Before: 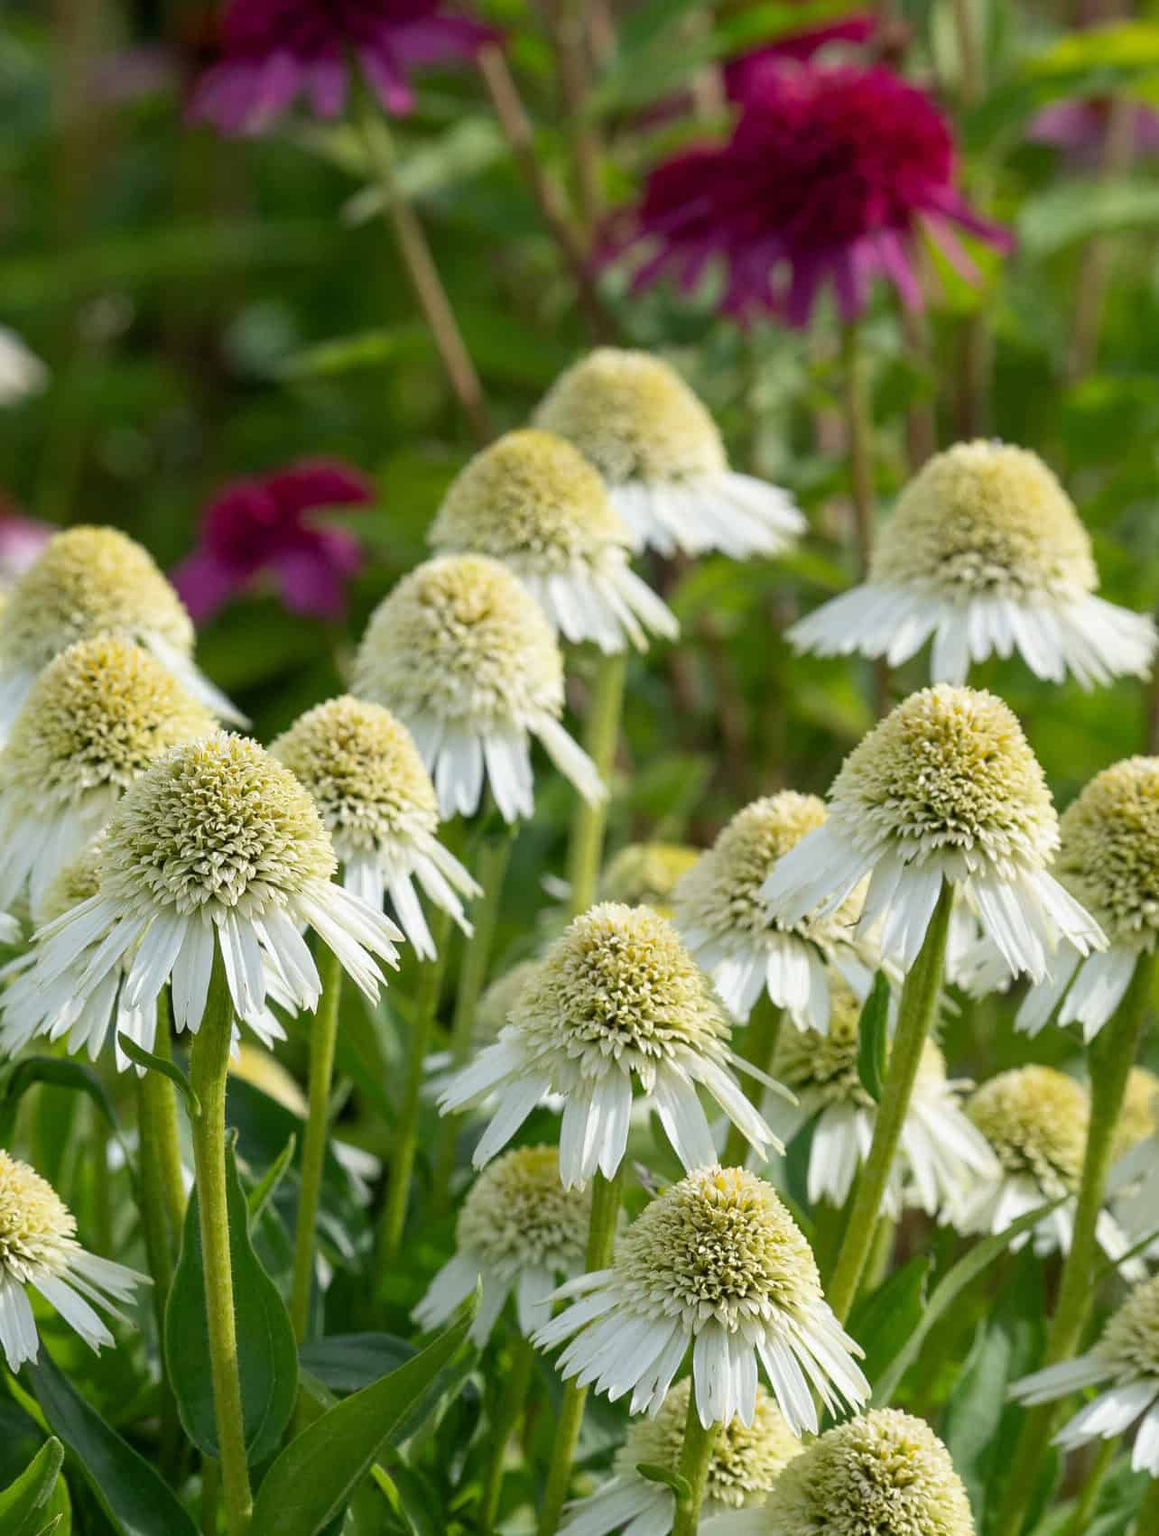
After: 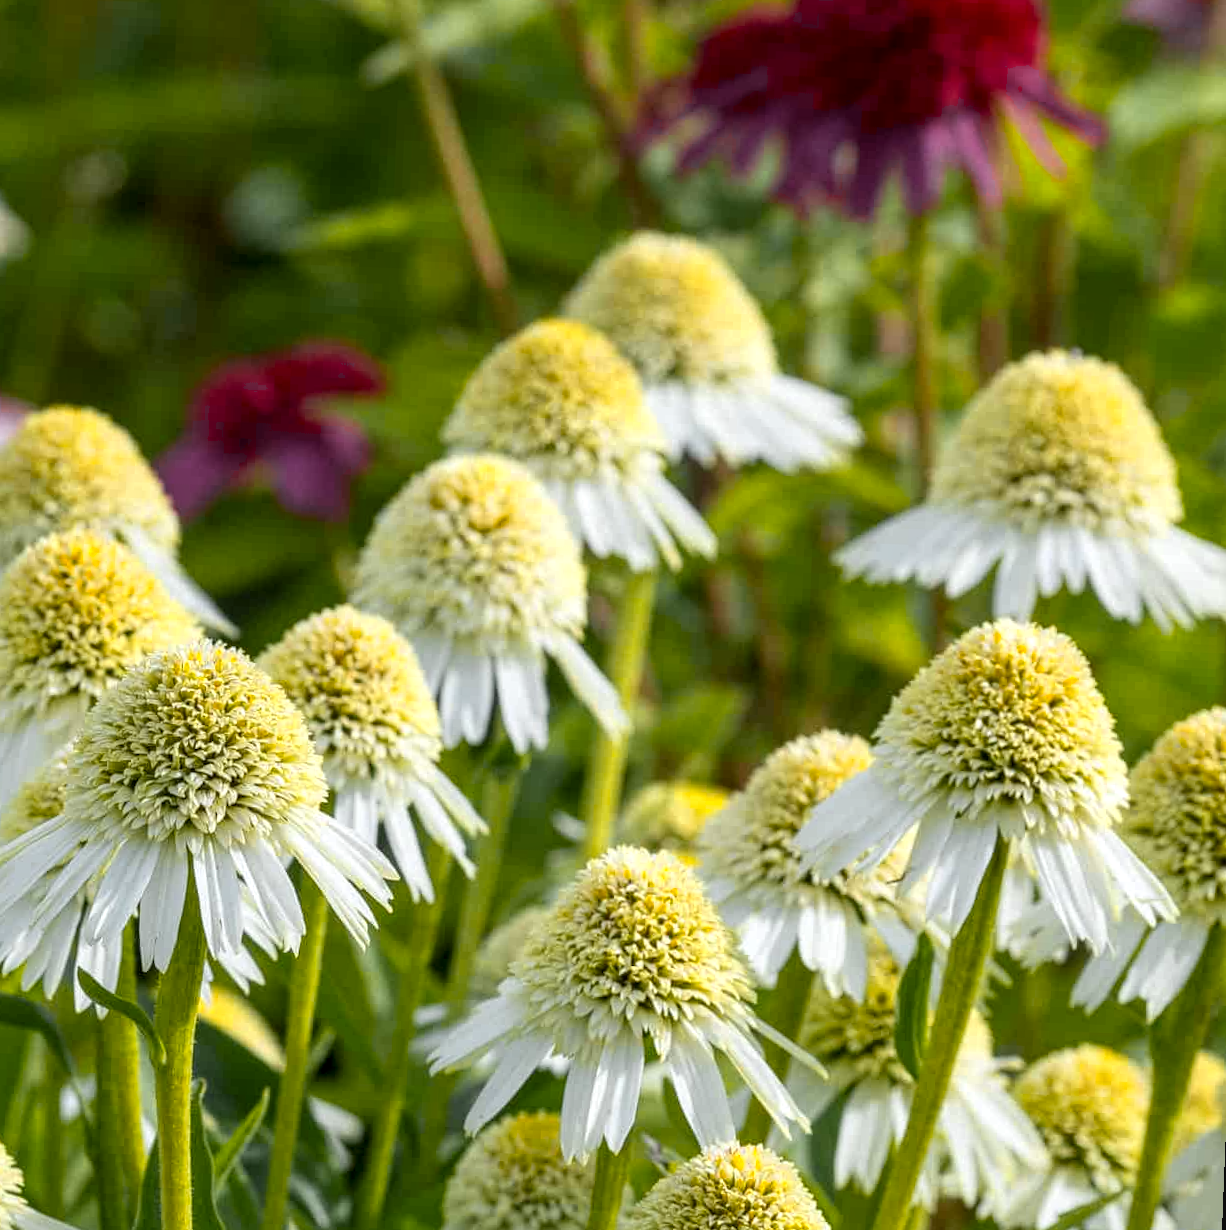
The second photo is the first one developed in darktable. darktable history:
crop: left 5.596%, top 10.314%, right 3.534%, bottom 19.395%
local contrast: on, module defaults
rotate and perspective: rotation 2.27°, automatic cropping off
color zones: curves: ch0 [(0, 0.511) (0.143, 0.531) (0.286, 0.56) (0.429, 0.5) (0.571, 0.5) (0.714, 0.5) (0.857, 0.5) (1, 0.5)]; ch1 [(0, 0.525) (0.143, 0.705) (0.286, 0.715) (0.429, 0.35) (0.571, 0.35) (0.714, 0.35) (0.857, 0.4) (1, 0.4)]; ch2 [(0, 0.572) (0.143, 0.512) (0.286, 0.473) (0.429, 0.45) (0.571, 0.5) (0.714, 0.5) (0.857, 0.518) (1, 0.518)]
white balance: red 0.988, blue 1.017
